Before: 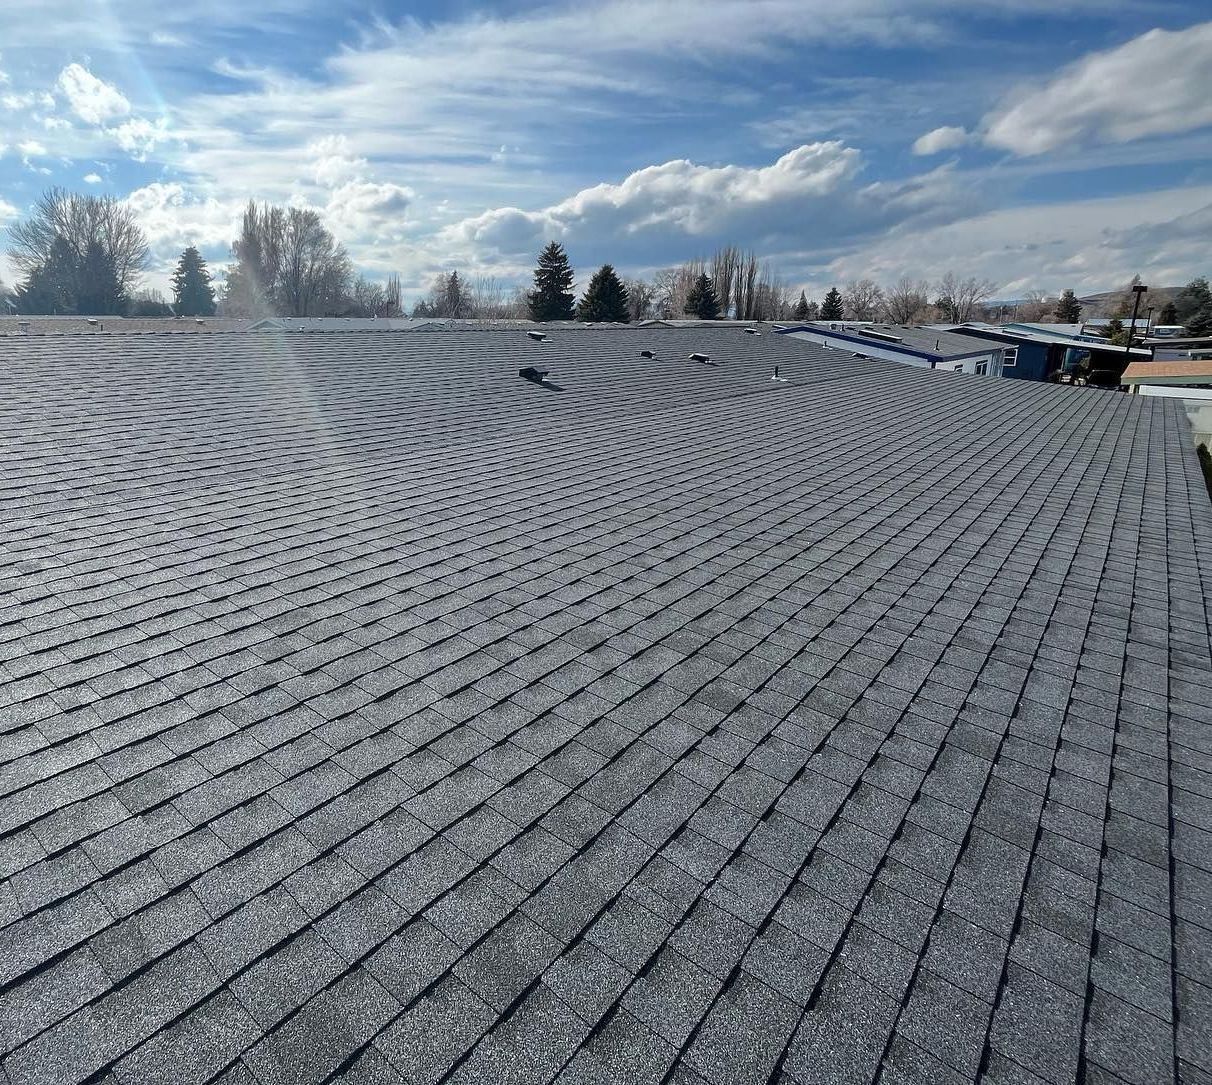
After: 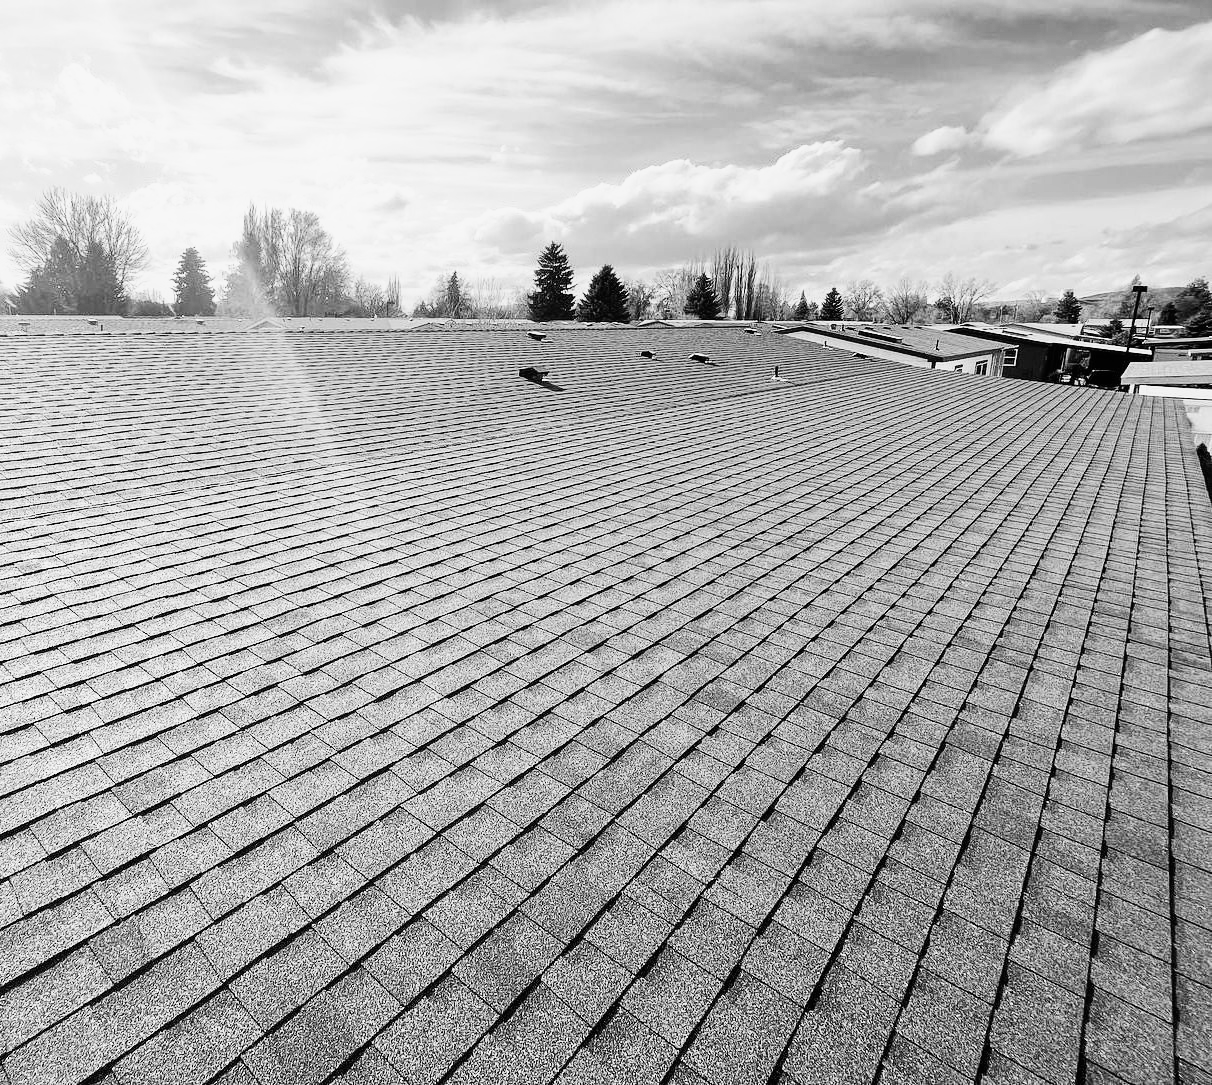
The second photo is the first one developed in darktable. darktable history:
monochrome: a -35.87, b 49.73, size 1.7
base curve: curves: ch0 [(0, 0) (0.007, 0.004) (0.027, 0.03) (0.046, 0.07) (0.207, 0.54) (0.442, 0.872) (0.673, 0.972) (1, 1)], preserve colors none
